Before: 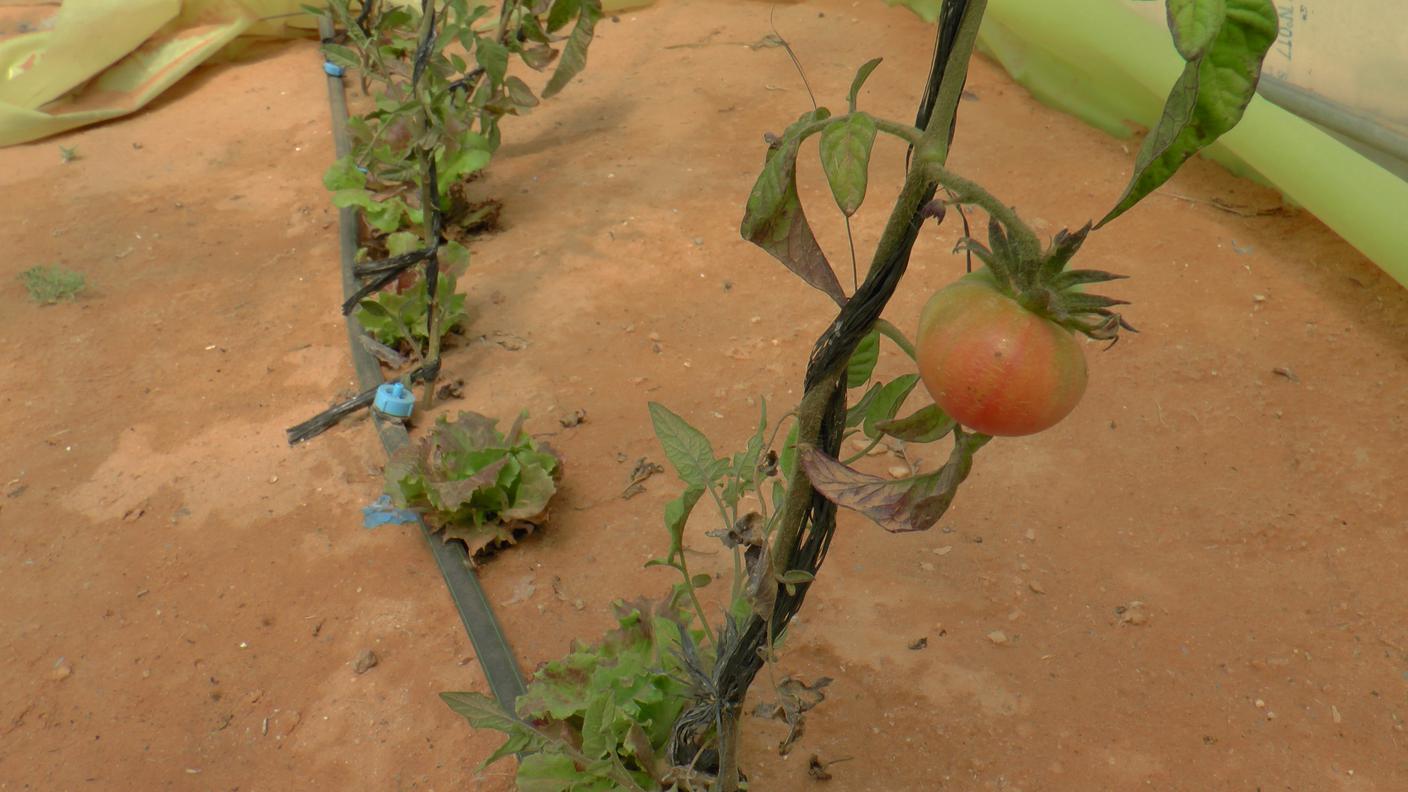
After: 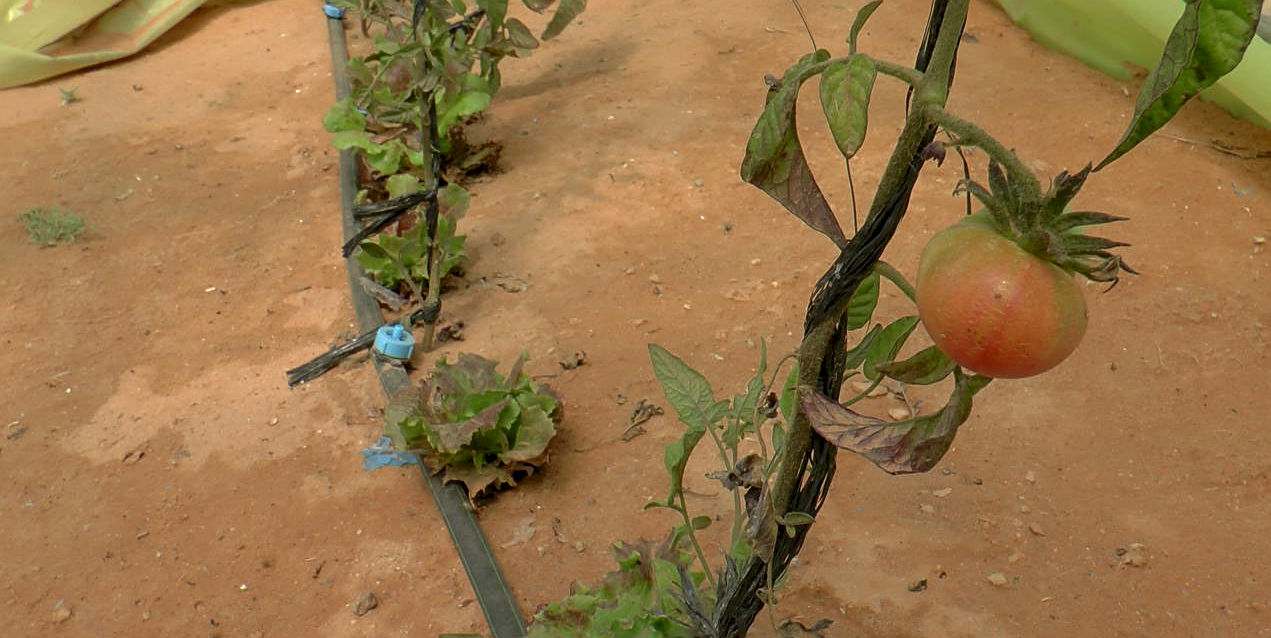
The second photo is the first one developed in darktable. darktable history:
crop: top 7.412%, right 9.692%, bottom 12.01%
local contrast: on, module defaults
sharpen: amount 0.494
